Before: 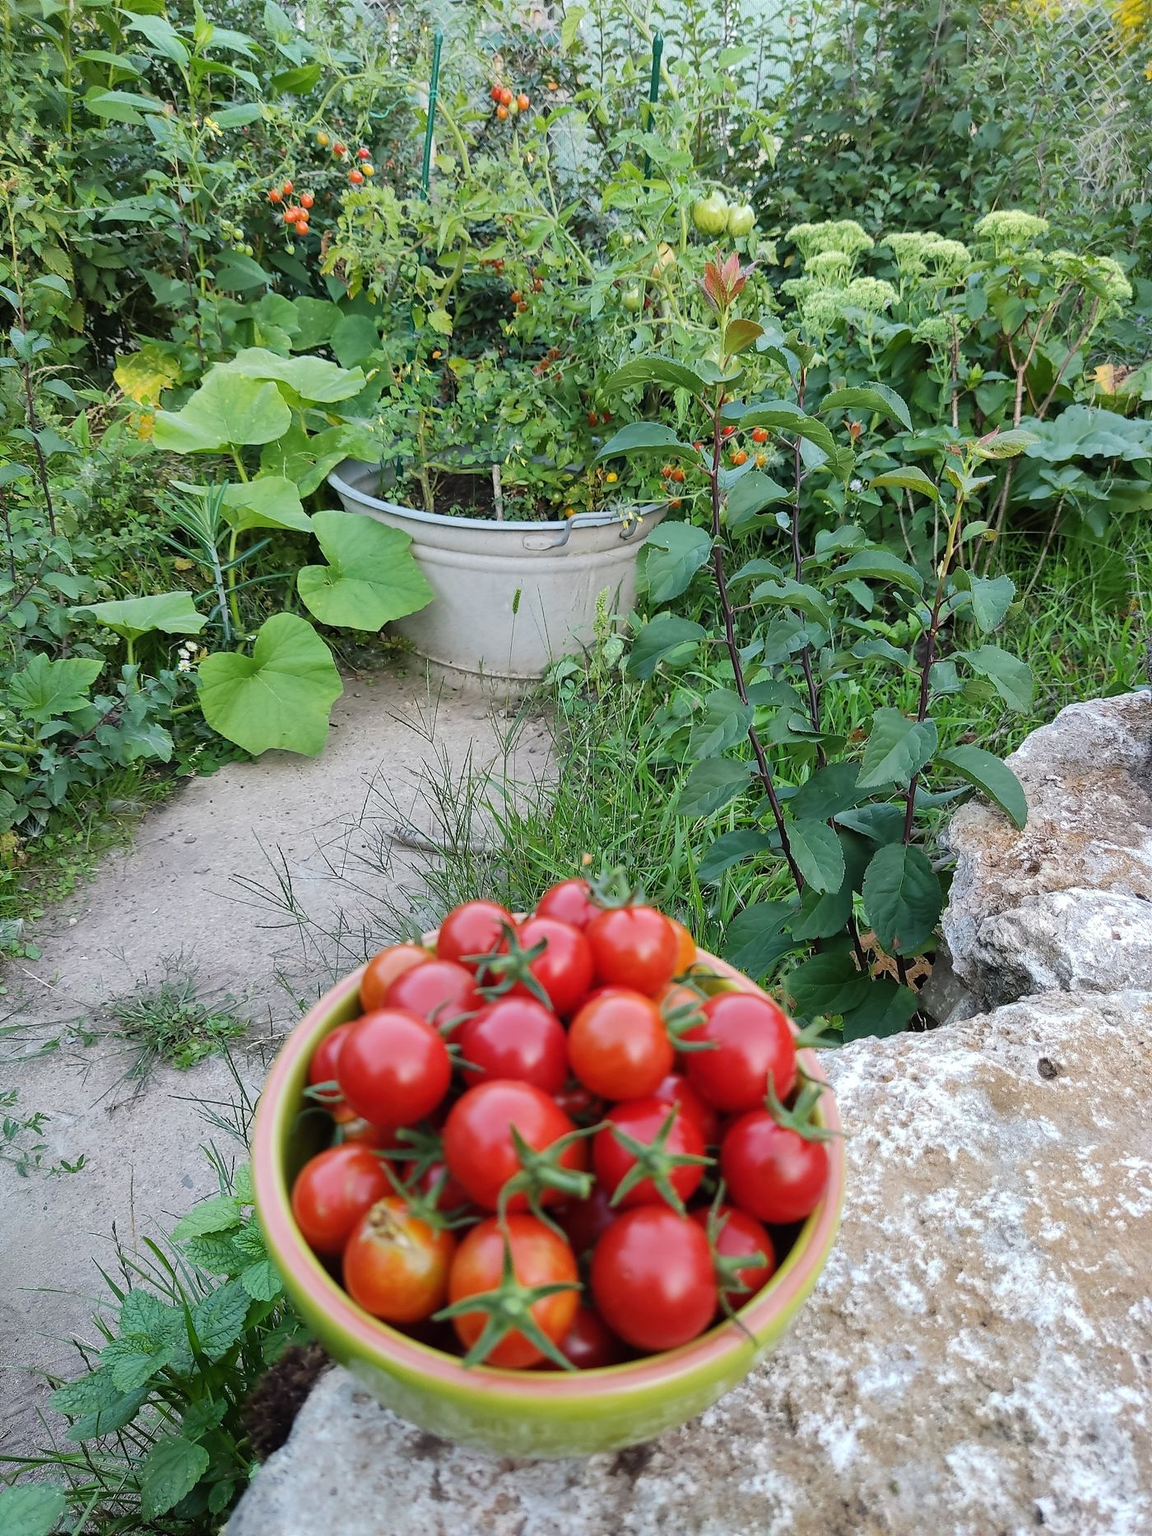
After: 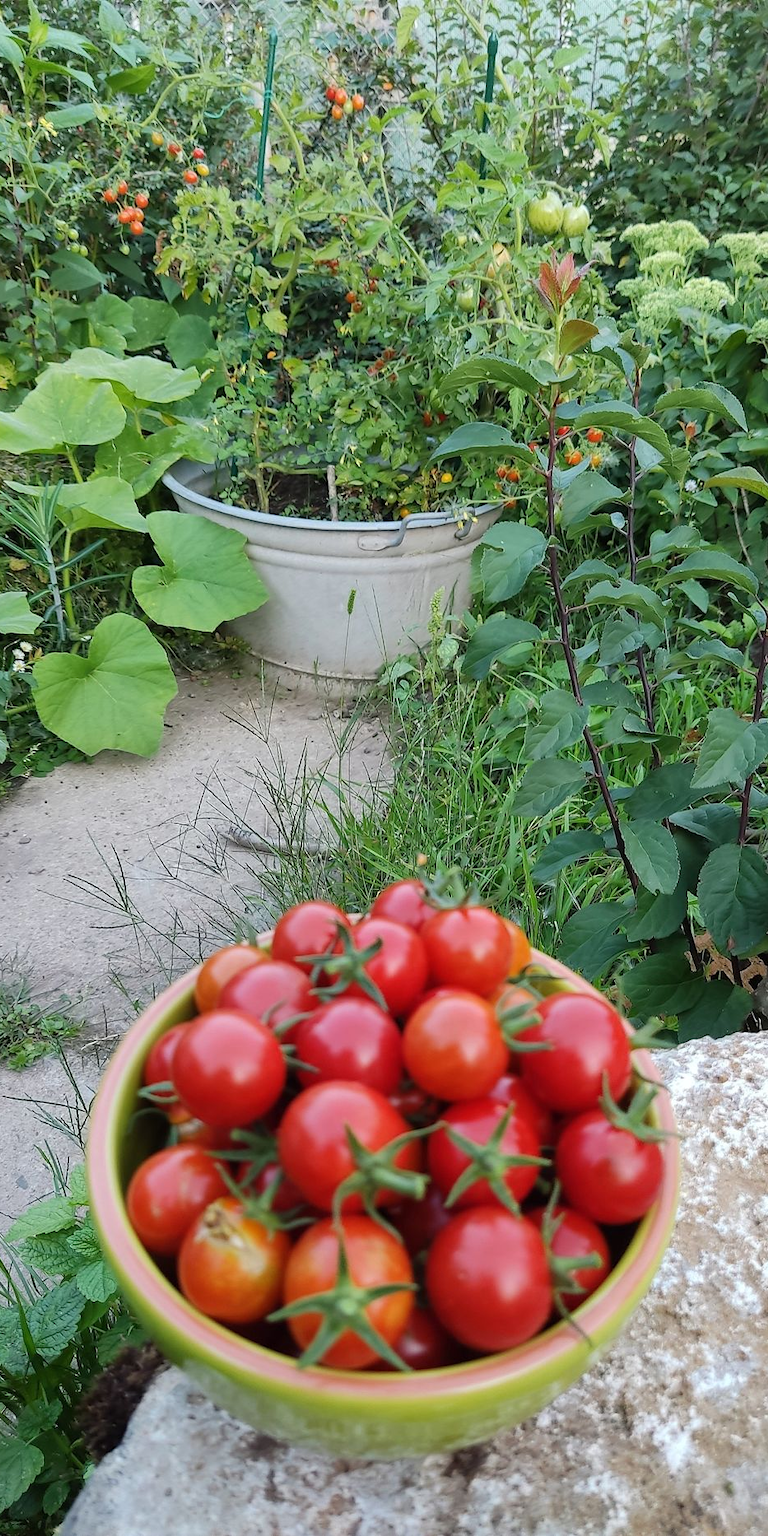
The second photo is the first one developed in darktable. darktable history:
crop and rotate: left 14.483%, right 18.831%
